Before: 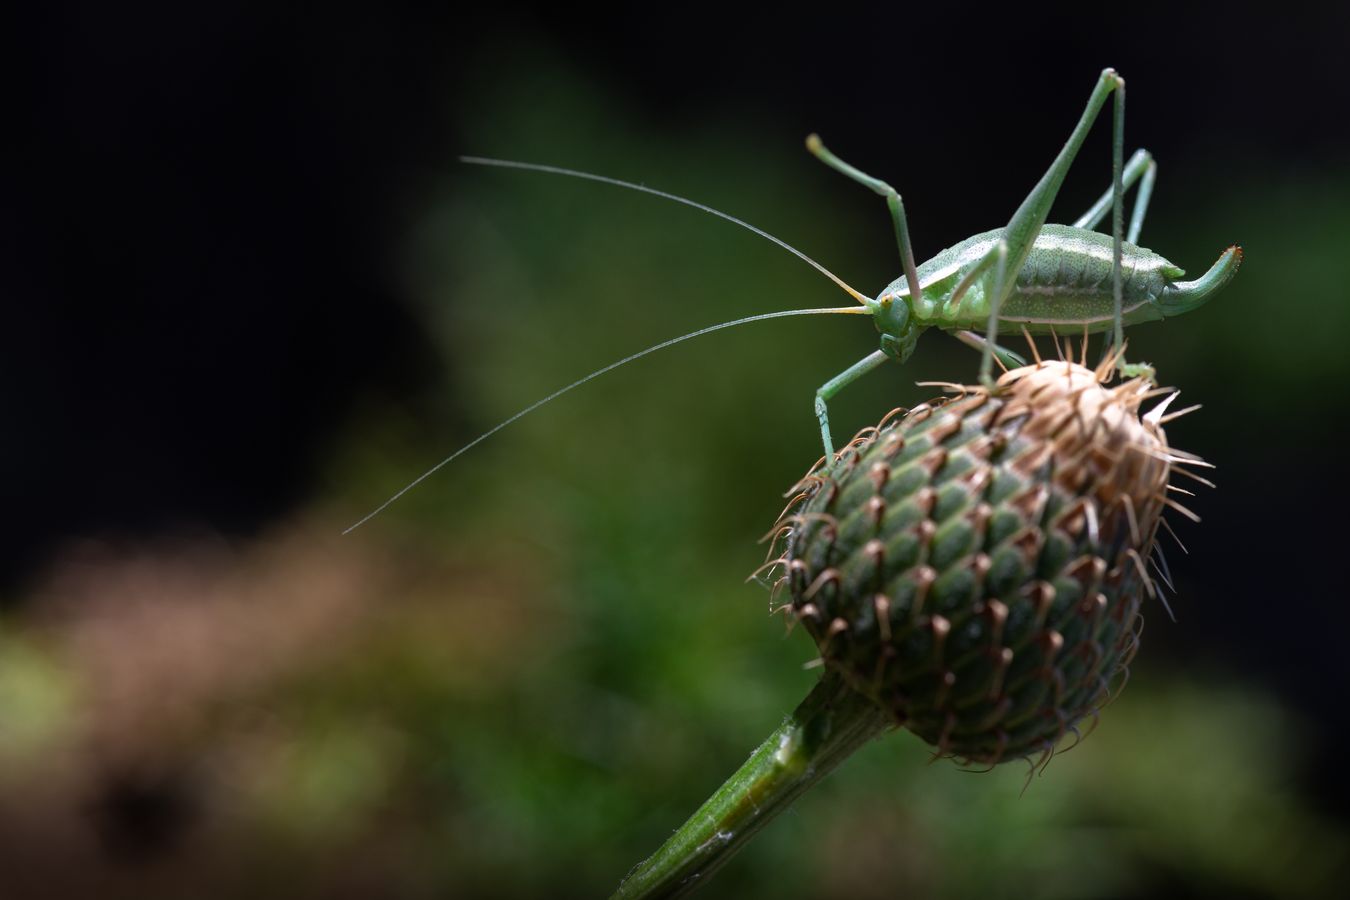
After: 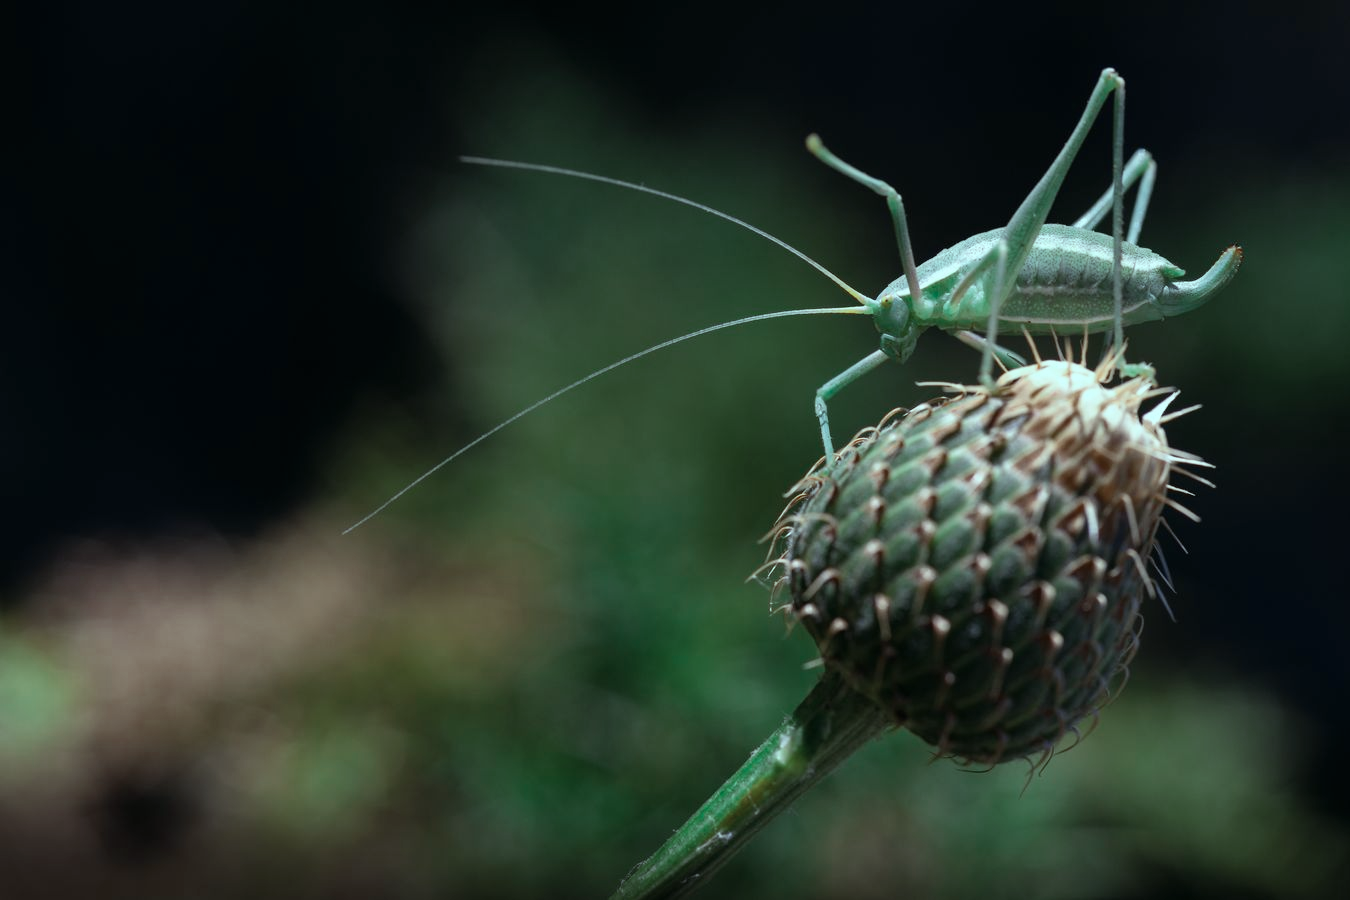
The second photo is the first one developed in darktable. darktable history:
color zones: curves: ch0 [(0, 0.5) (0.125, 0.4) (0.25, 0.5) (0.375, 0.4) (0.5, 0.4) (0.625, 0.35) (0.75, 0.35) (0.875, 0.5)]; ch1 [(0, 0.35) (0.125, 0.45) (0.25, 0.35) (0.375, 0.35) (0.5, 0.35) (0.625, 0.35) (0.75, 0.45) (0.875, 0.35)]; ch2 [(0, 0.6) (0.125, 0.5) (0.25, 0.5) (0.375, 0.6) (0.5, 0.6) (0.625, 0.5) (0.75, 0.5) (0.875, 0.5)]
tone curve: curves: ch0 [(0, 0) (0.641, 0.691) (1, 1)]
color balance: mode lift, gamma, gain (sRGB), lift [0.997, 0.979, 1.021, 1.011], gamma [1, 1.084, 0.916, 0.998], gain [1, 0.87, 1.13, 1.101], contrast 4.55%, contrast fulcrum 38.24%, output saturation 104.09%
